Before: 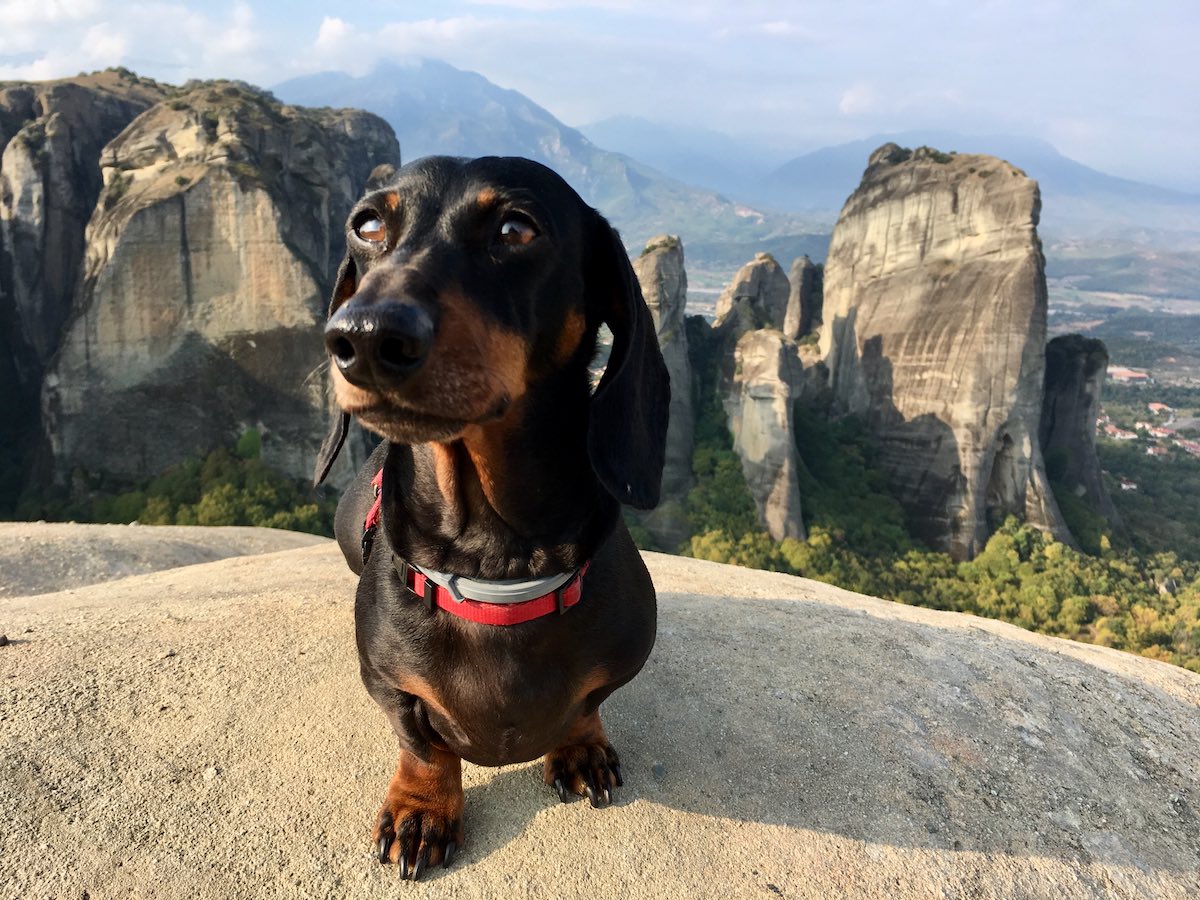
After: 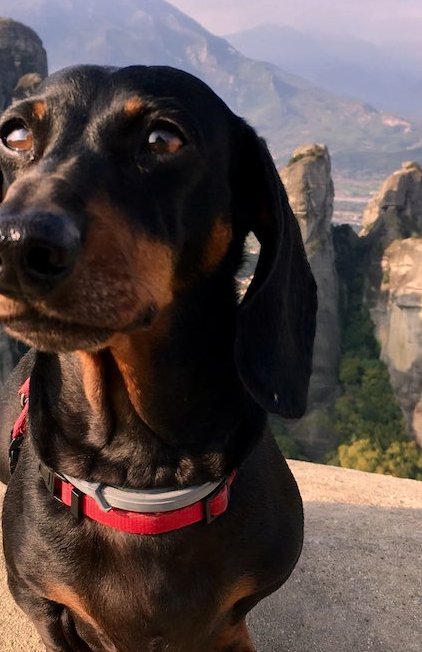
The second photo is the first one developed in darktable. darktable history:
crop and rotate: left 29.476%, top 10.214%, right 35.32%, bottom 17.333%
color correction: highlights a* 12.23, highlights b* 5.41
base curve: curves: ch0 [(0, 0) (0.74, 0.67) (1, 1)]
